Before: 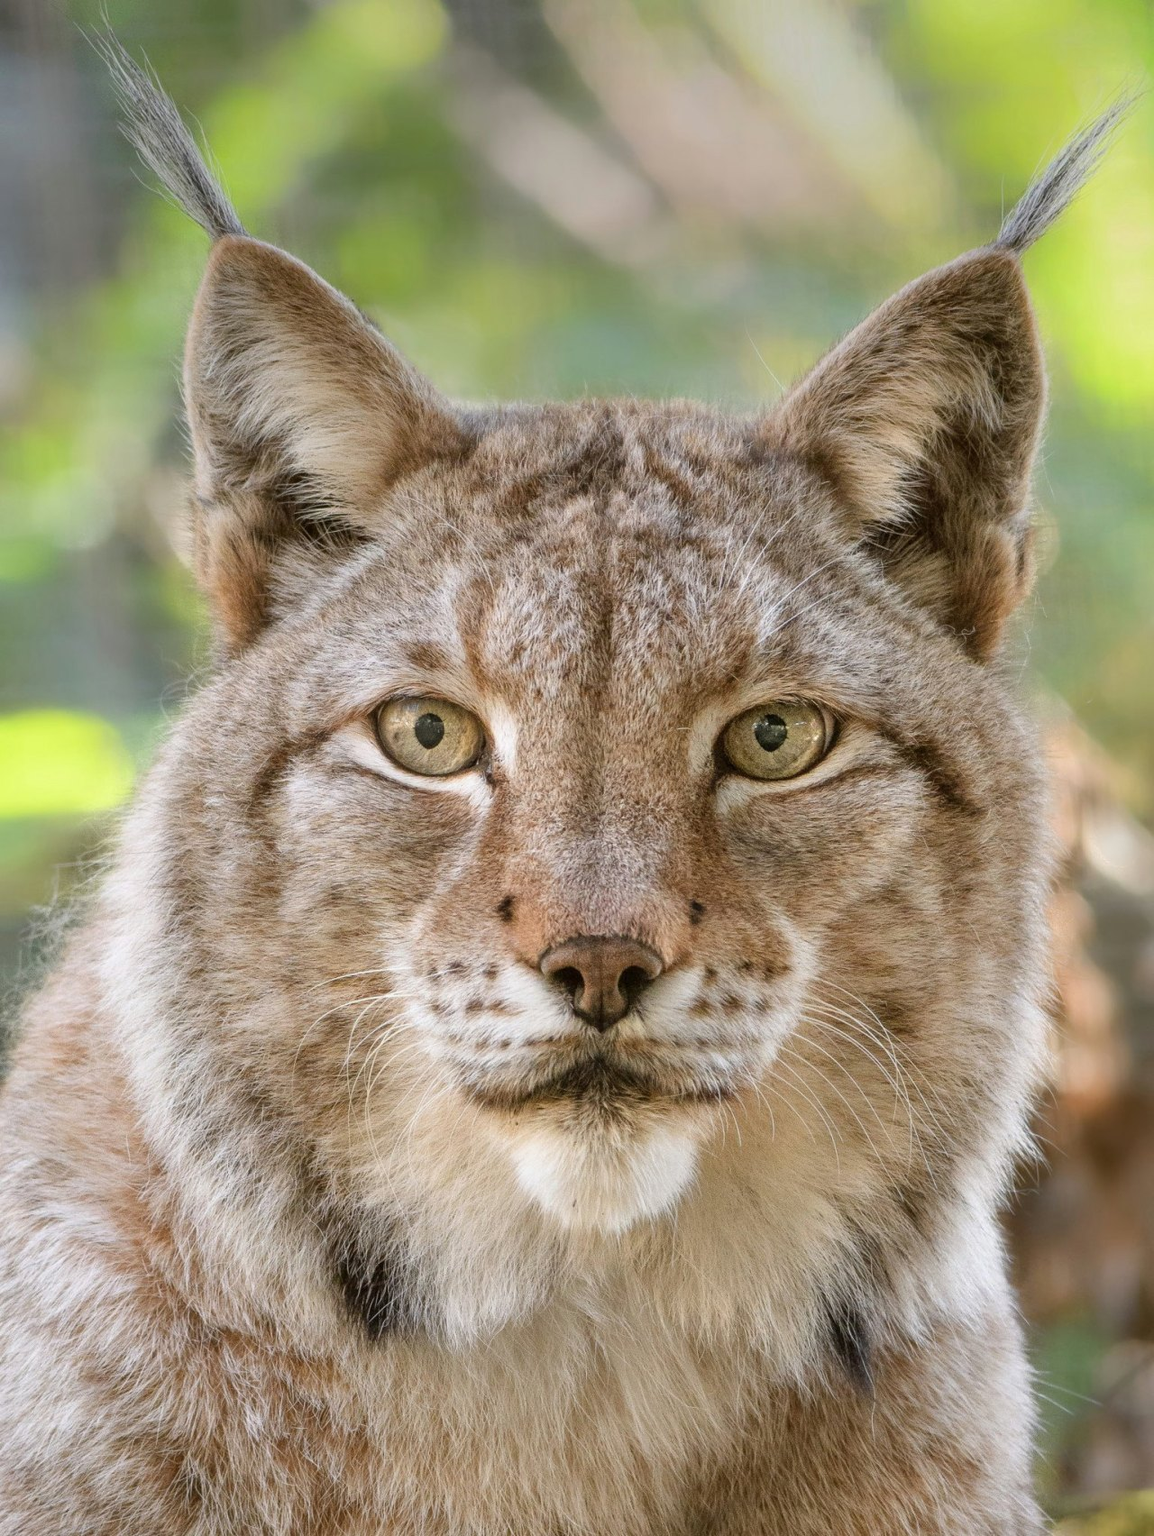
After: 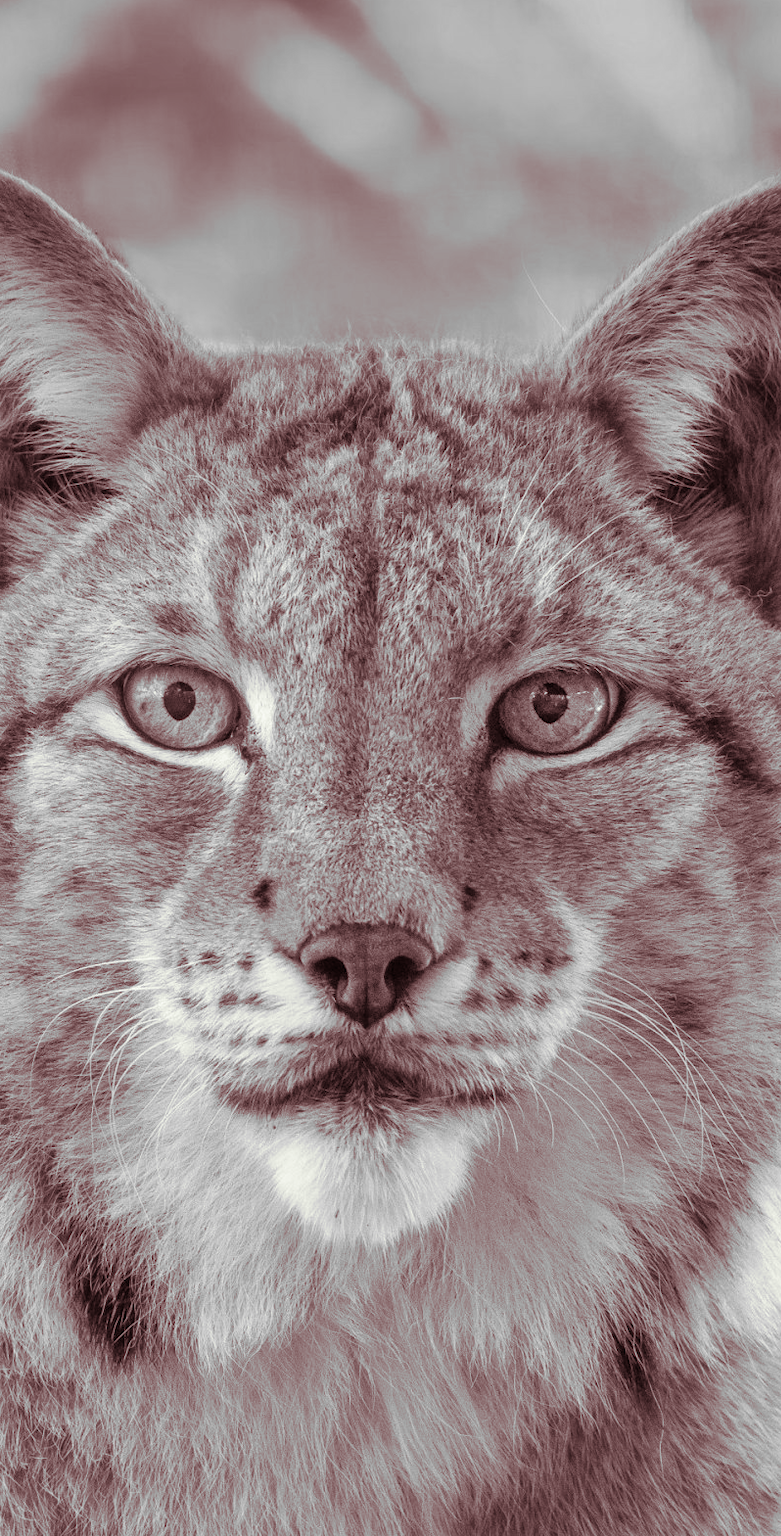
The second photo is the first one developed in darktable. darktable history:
monochrome: a -3.63, b -0.465
crop and rotate: left 22.918%, top 5.629%, right 14.711%, bottom 2.247%
split-toning: on, module defaults
